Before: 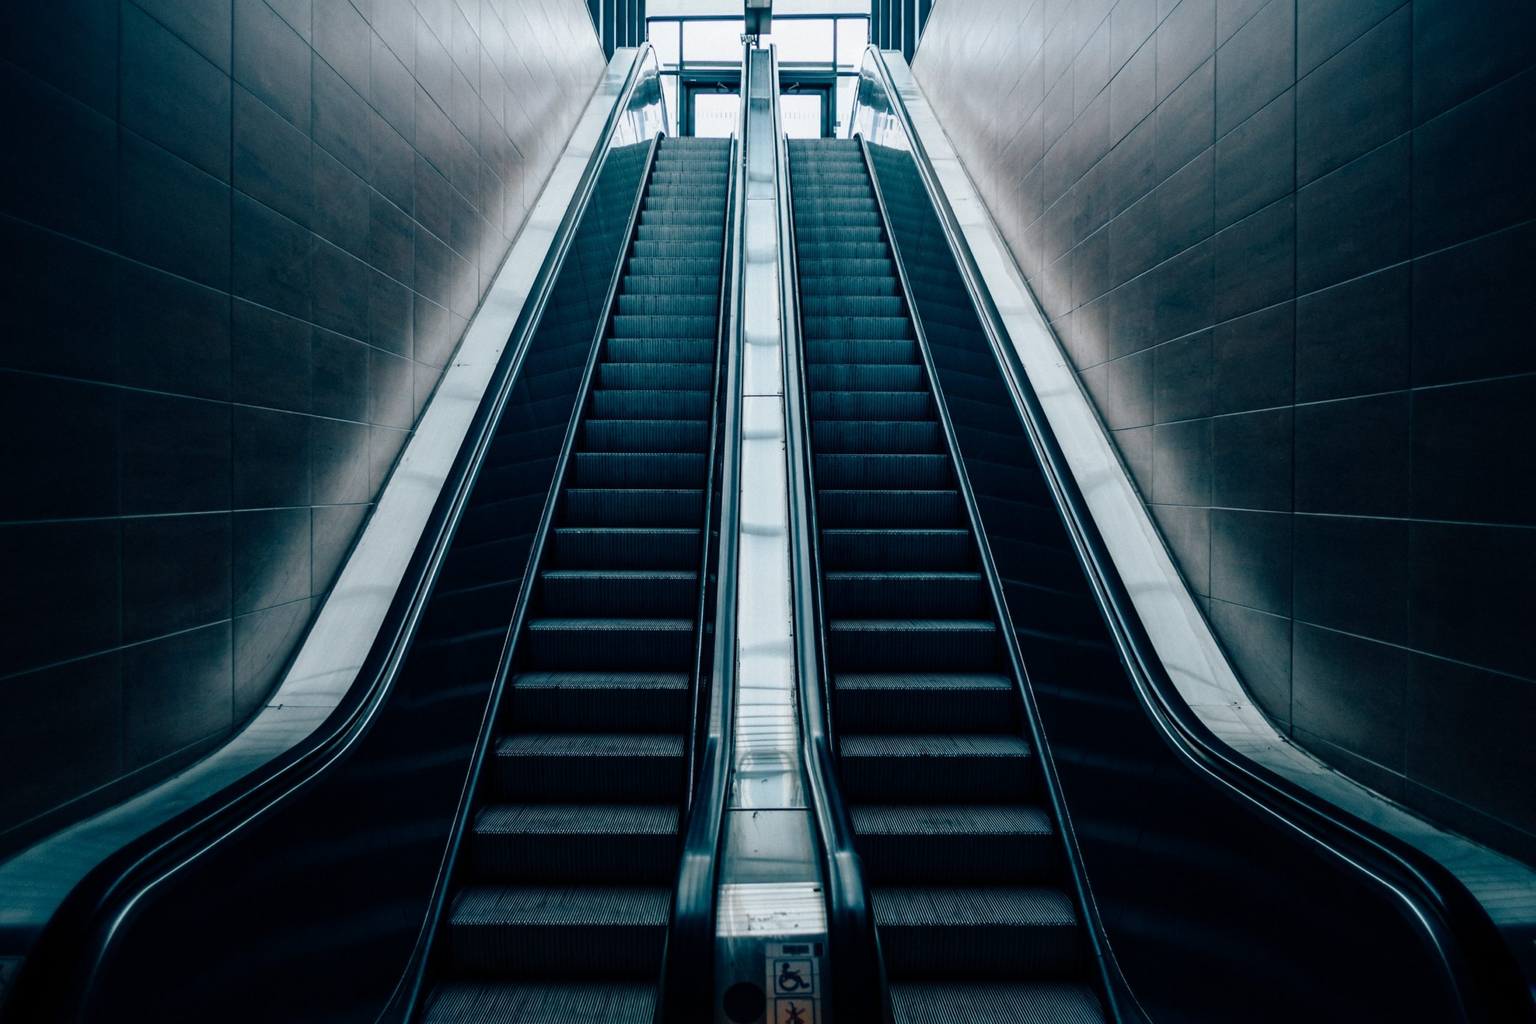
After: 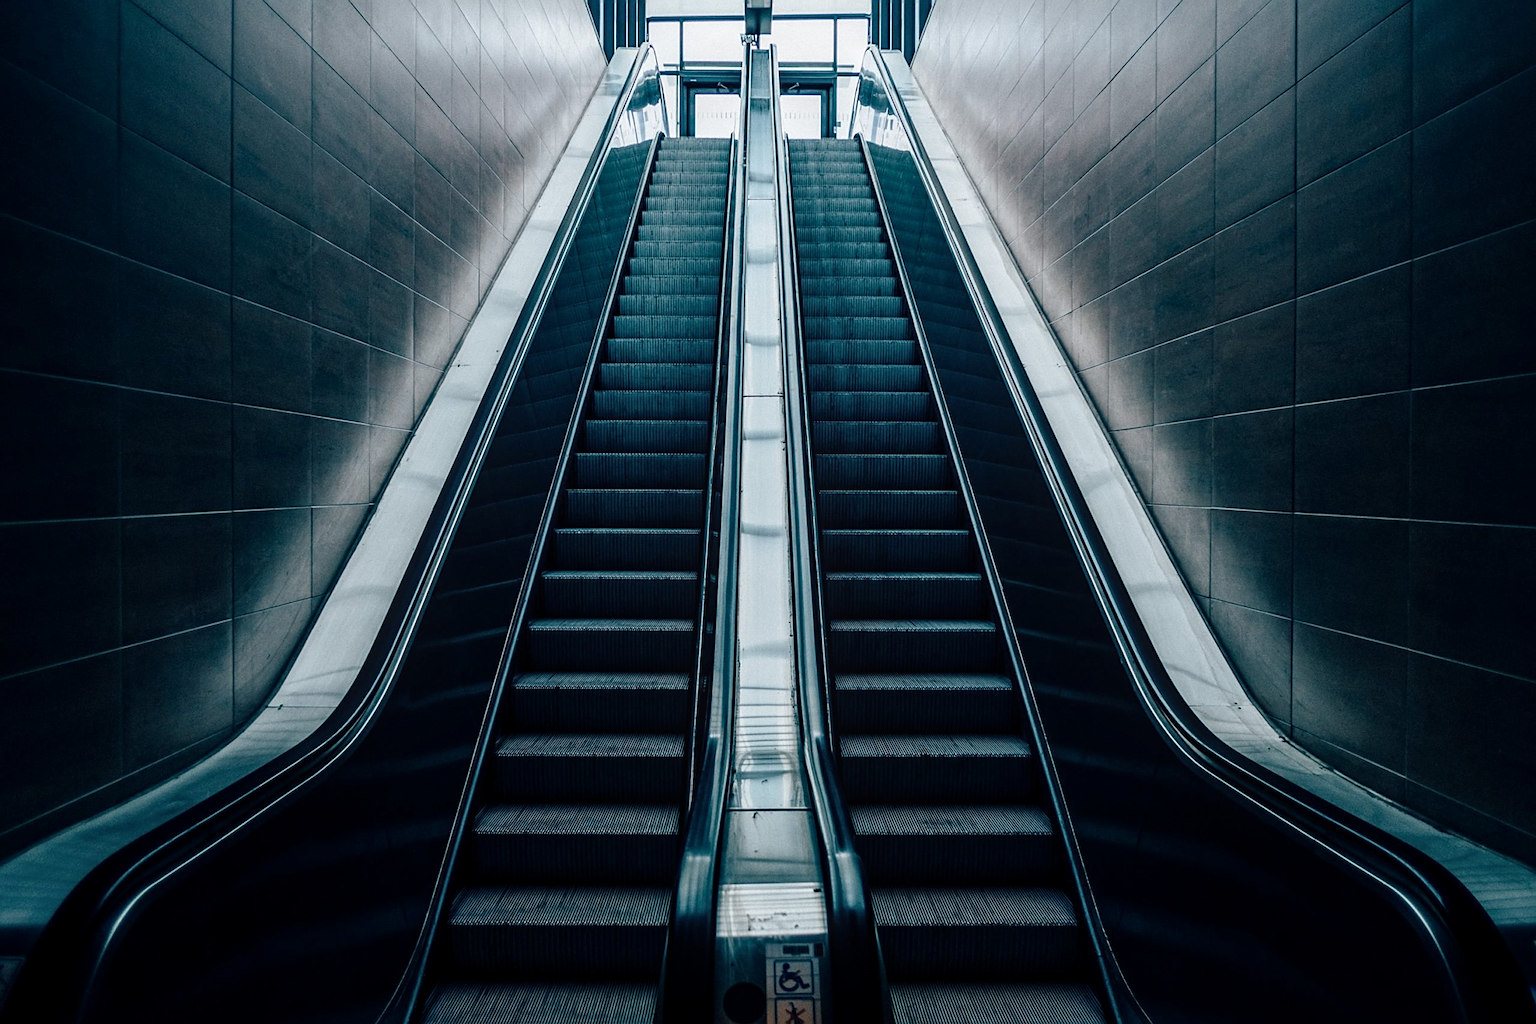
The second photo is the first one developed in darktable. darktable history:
local contrast: on, module defaults
contrast brightness saturation: contrast 0.074
tone equalizer: edges refinement/feathering 500, mask exposure compensation -1.57 EV, preserve details no
sharpen: on, module defaults
